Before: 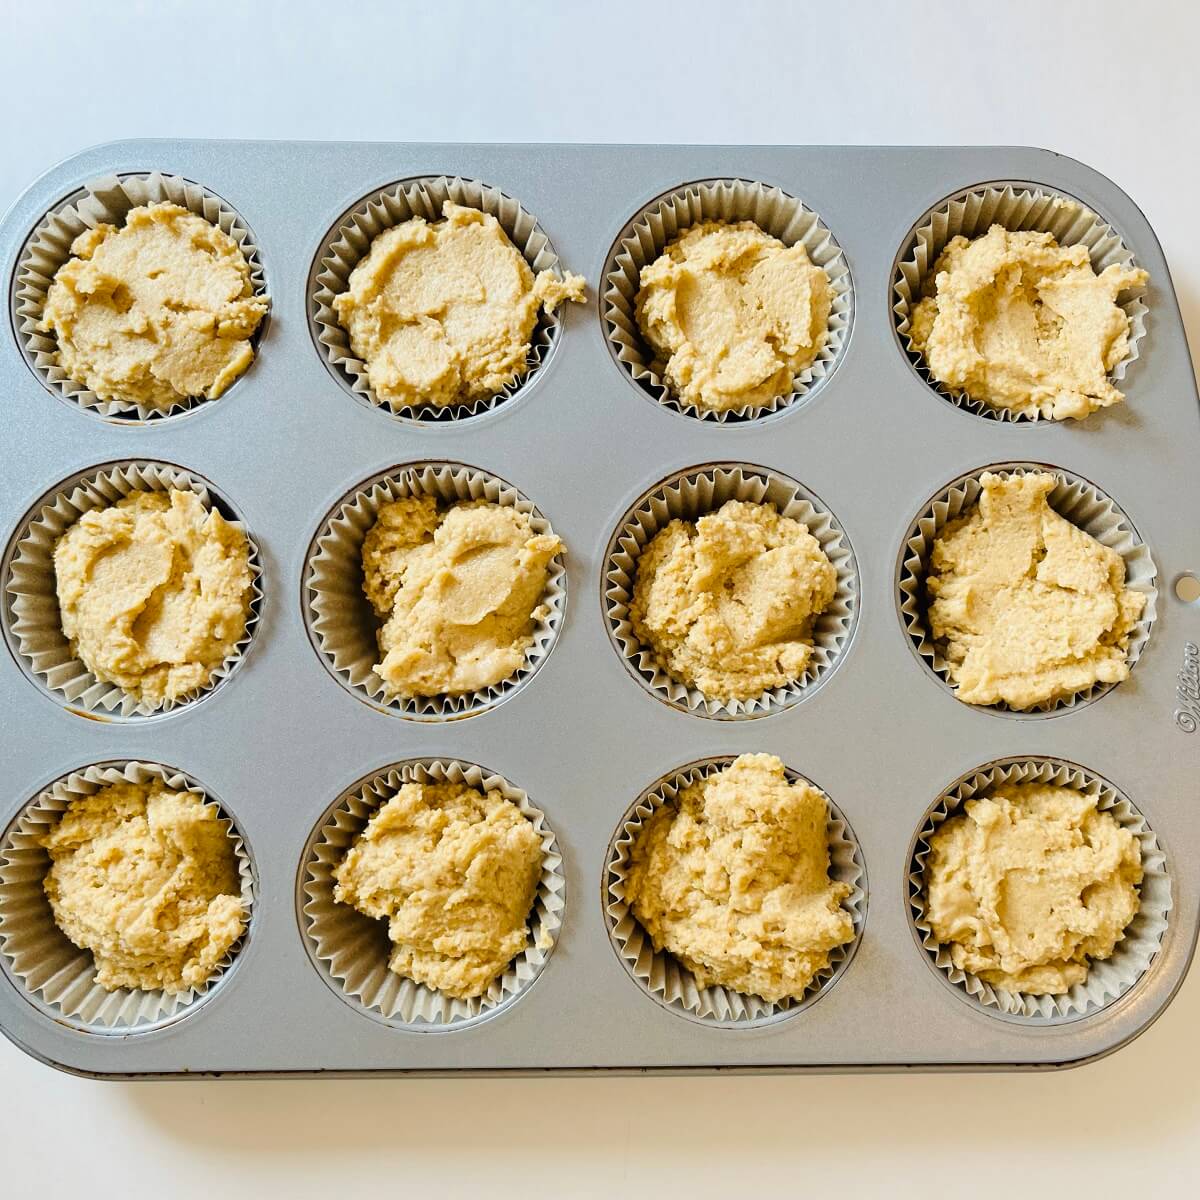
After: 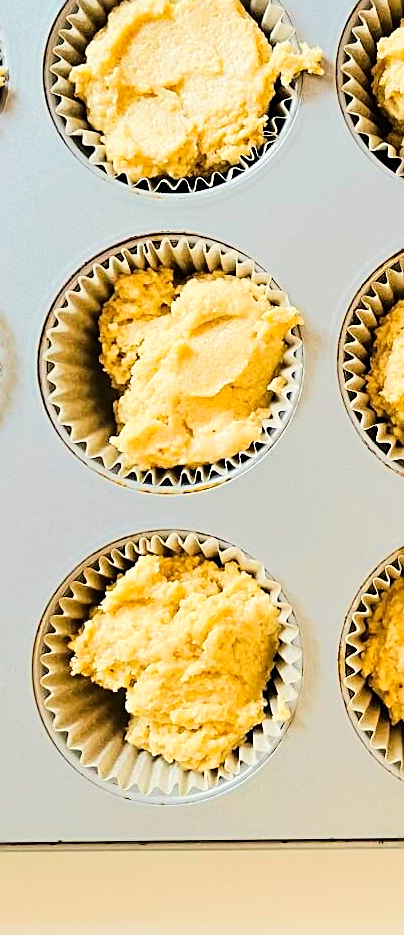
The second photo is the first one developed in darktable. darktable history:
color correction: highlights b* 3
sharpen: radius 2.186, amount 0.378, threshold 0.125
crop and rotate: left 21.927%, top 19.057%, right 44.386%, bottom 2.996%
tone equalizer: -7 EV 0.147 EV, -6 EV 0.609 EV, -5 EV 1.16 EV, -4 EV 1.36 EV, -3 EV 1.17 EV, -2 EV 0.6 EV, -1 EV 0.149 EV, edges refinement/feathering 500, mask exposure compensation -1.57 EV, preserve details no
